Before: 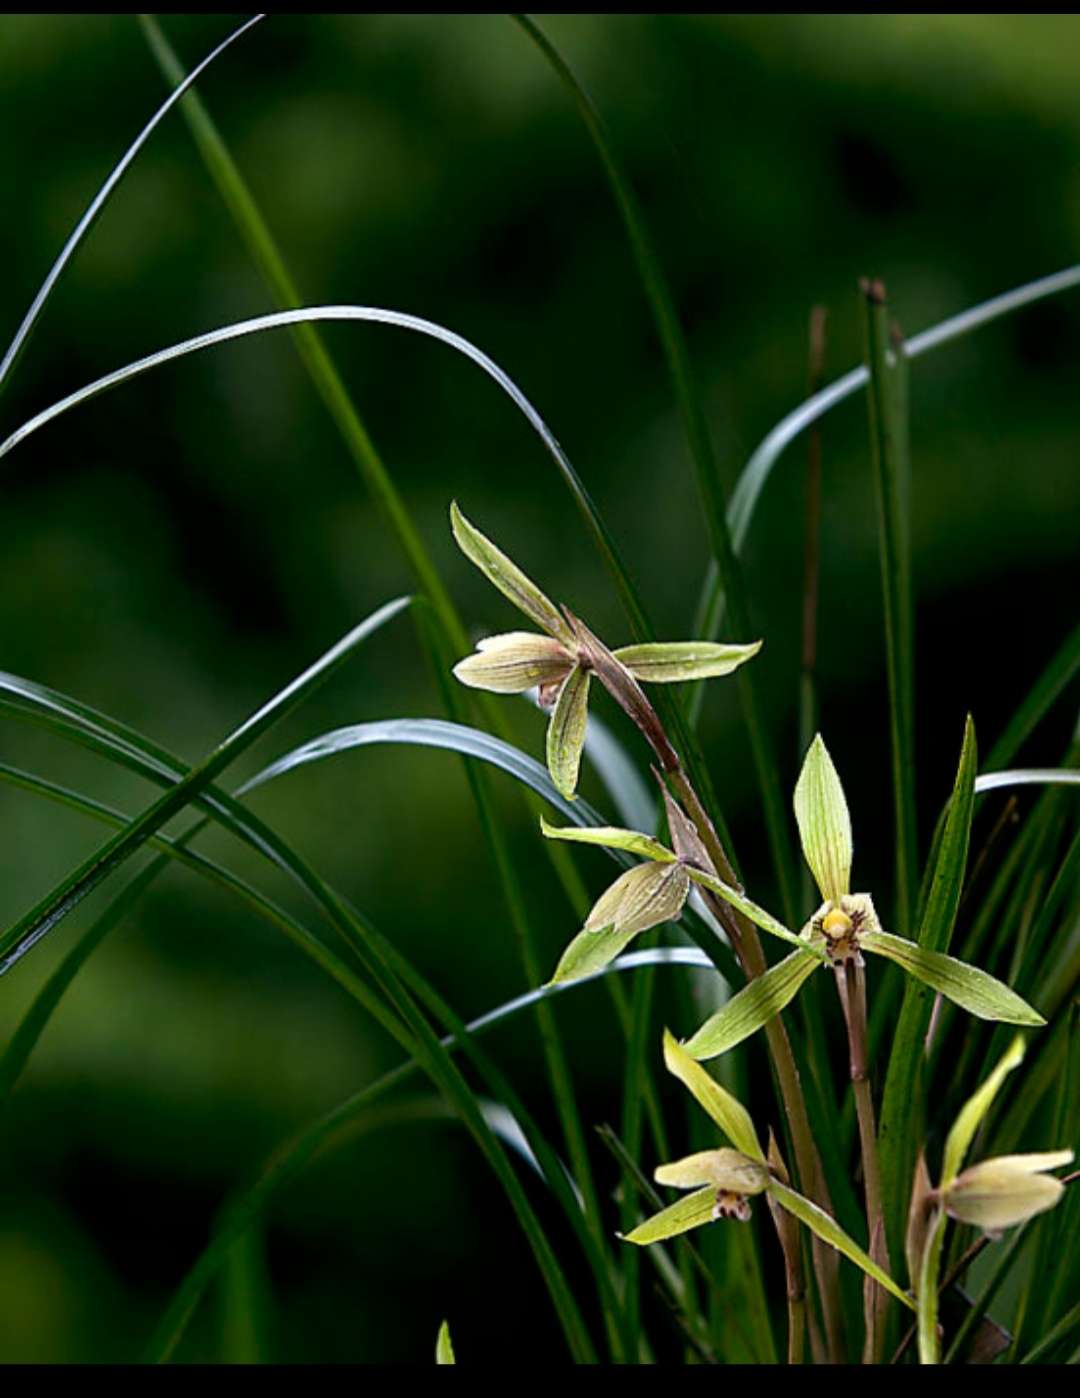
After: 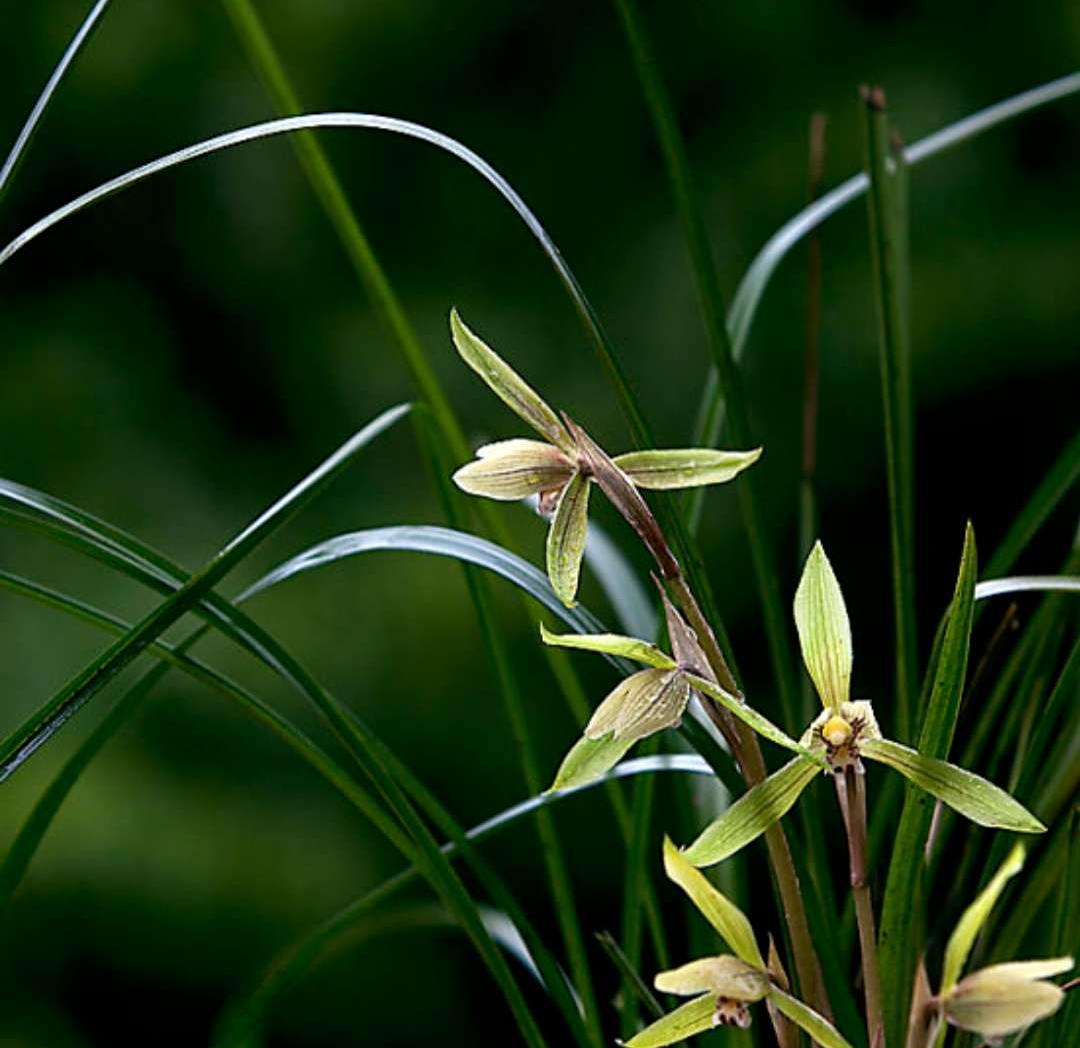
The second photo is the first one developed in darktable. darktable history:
sharpen: amount 0.2
crop: top 13.819%, bottom 11.169%
